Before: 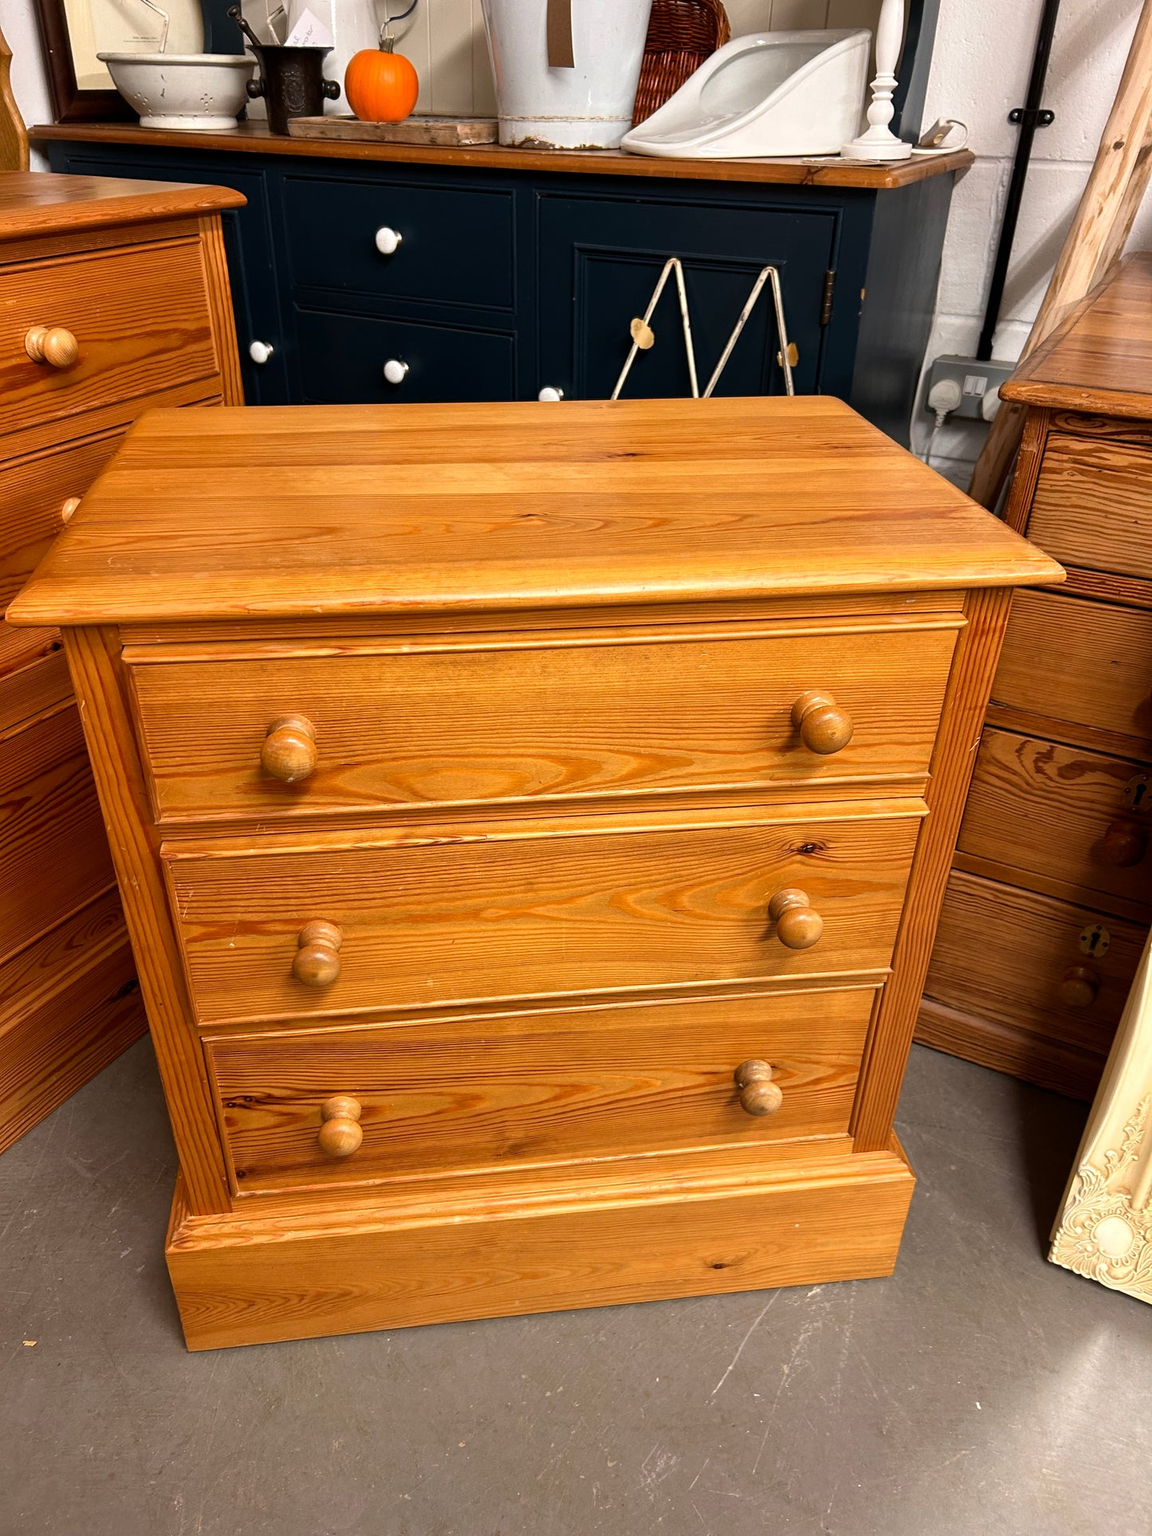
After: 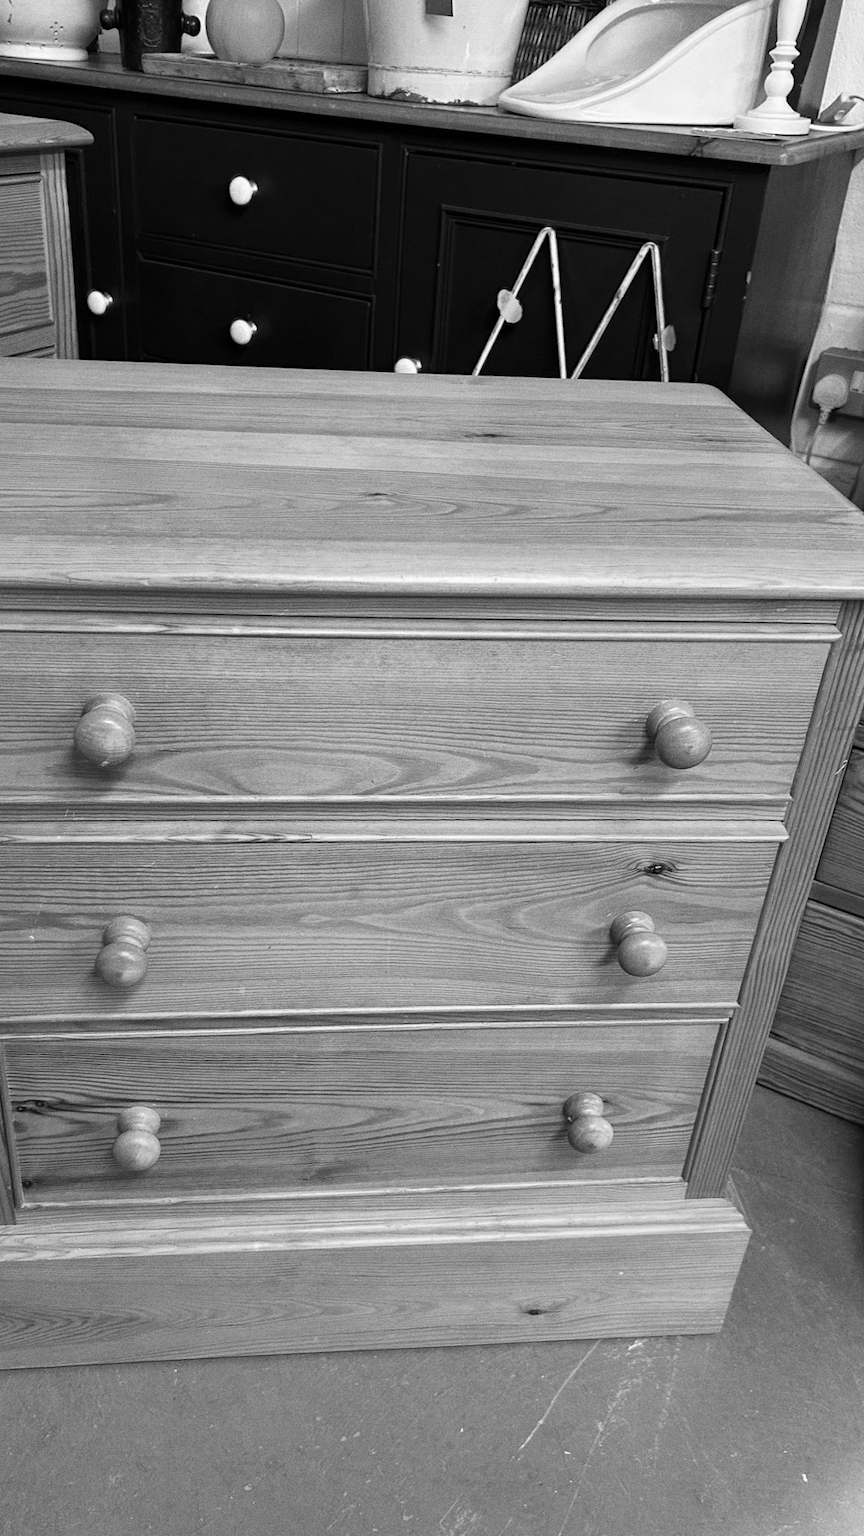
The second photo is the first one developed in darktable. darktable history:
crop and rotate: angle -3.27°, left 14.277%, top 0.028%, right 10.766%, bottom 0.028%
monochrome: a 32, b 64, size 2.3
grain: coarseness 0.09 ISO
